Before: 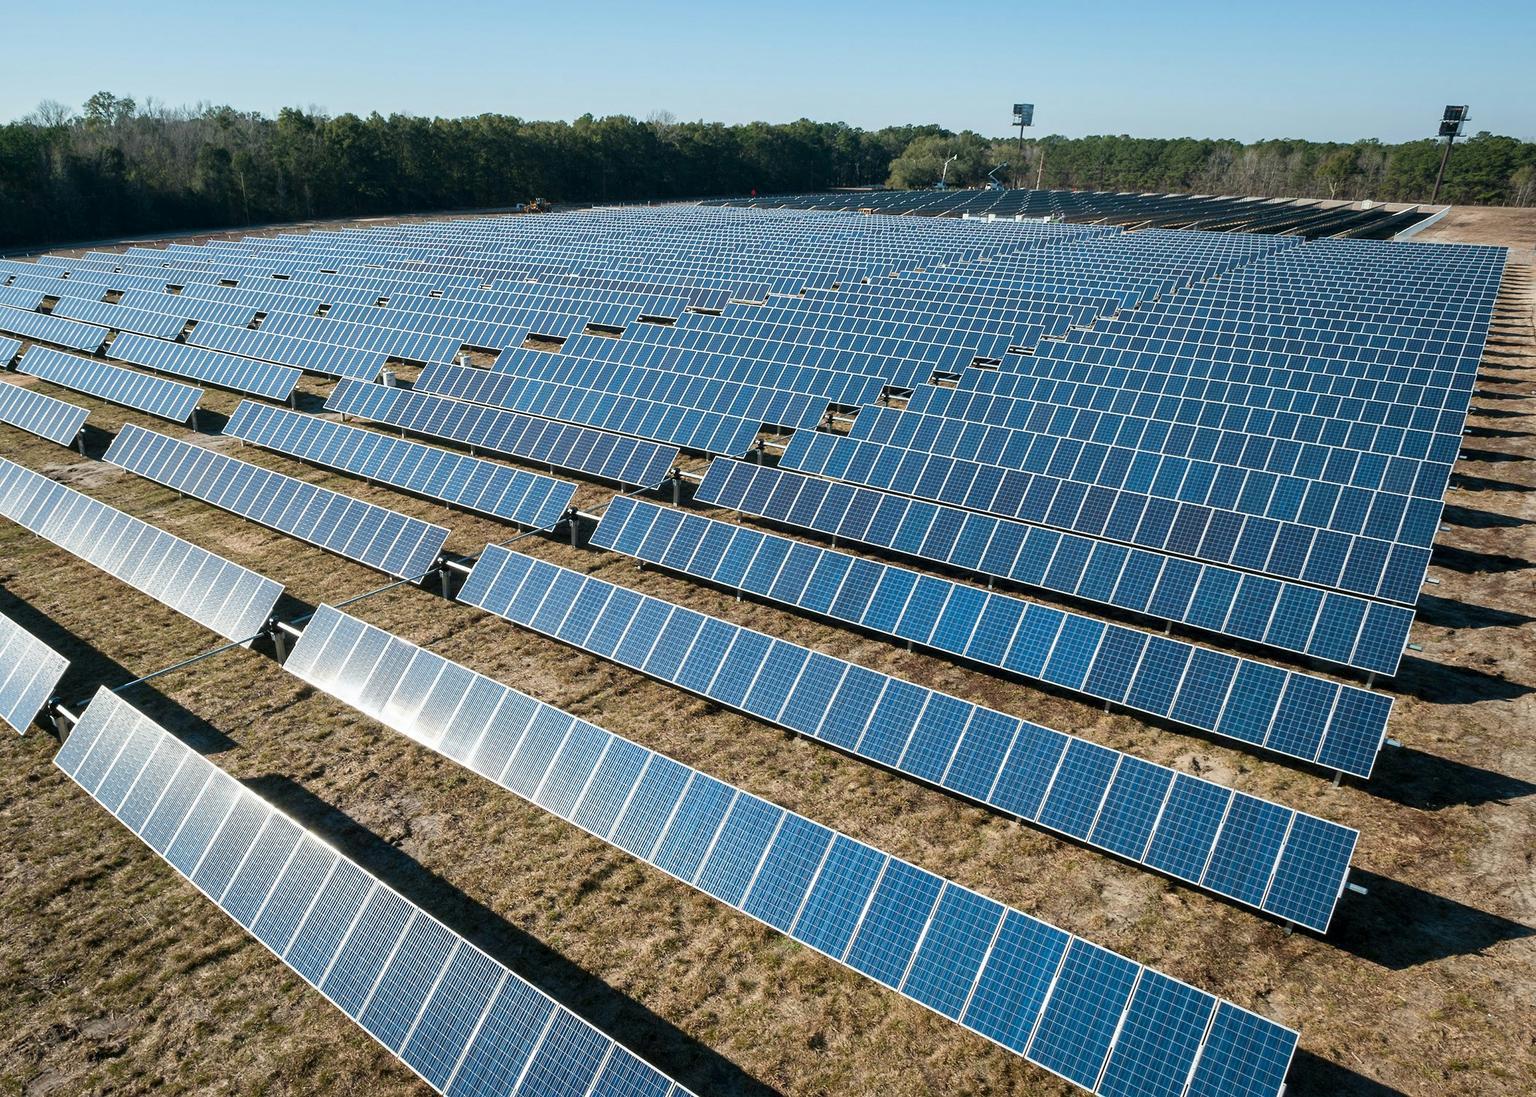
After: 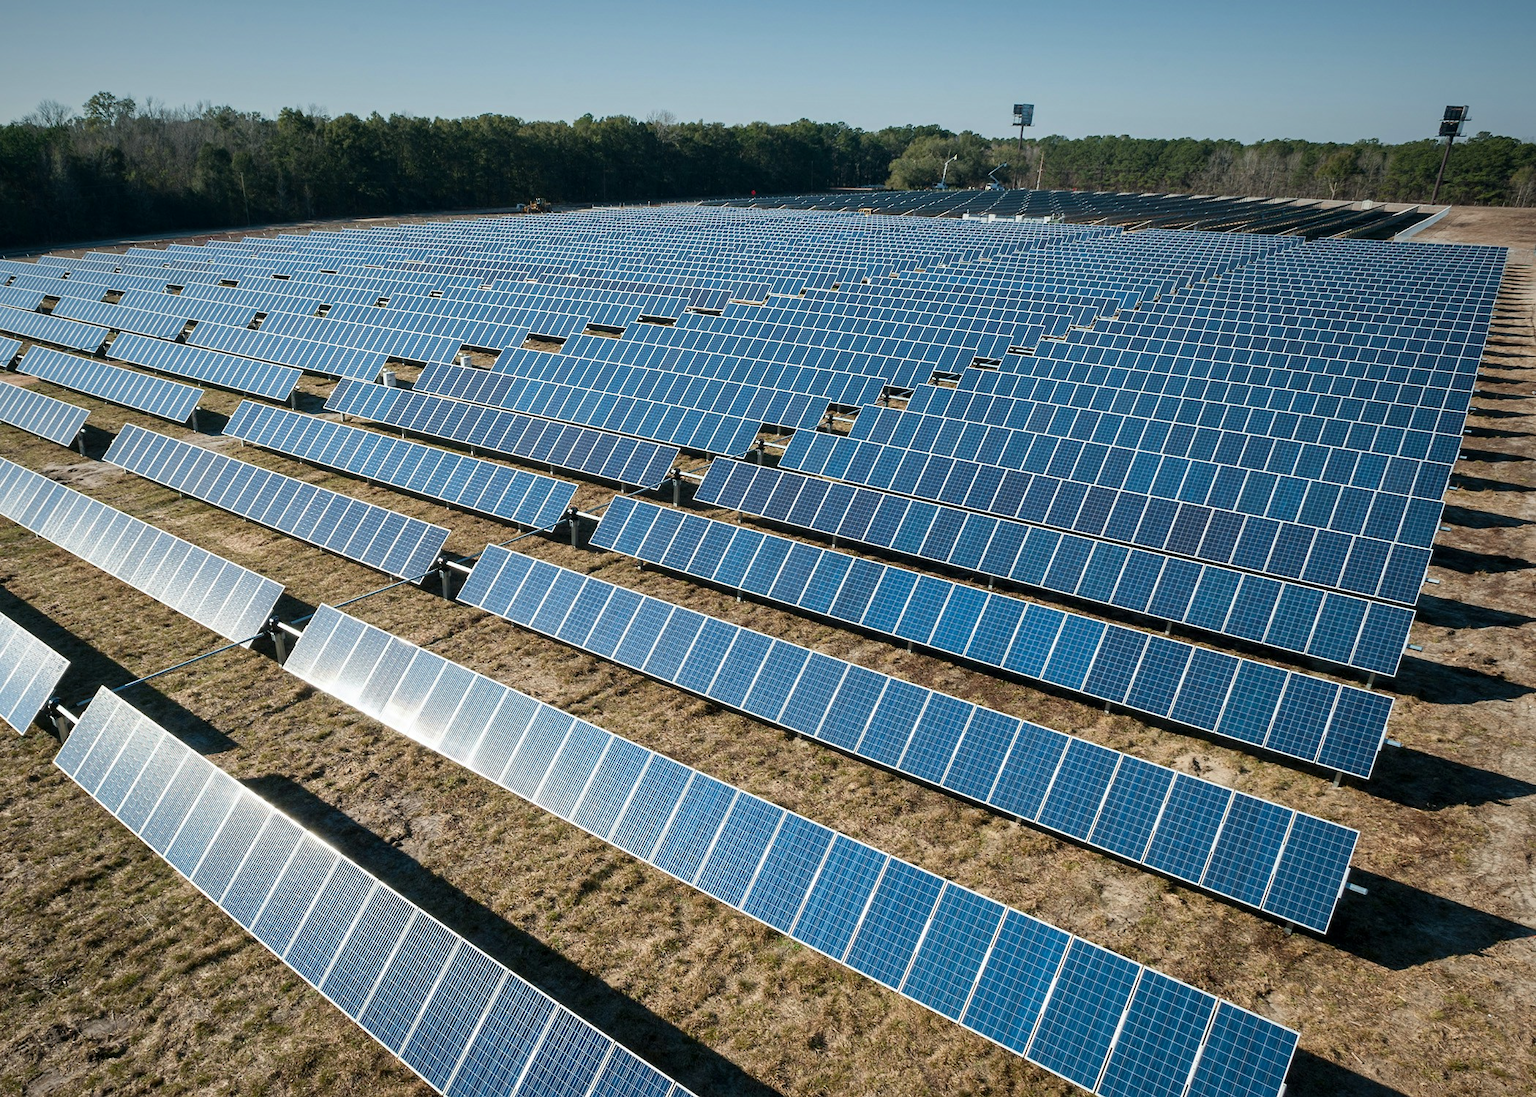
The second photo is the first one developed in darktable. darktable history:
color correction: highlights a* -0.182, highlights b* -0.124
vignetting: fall-off start 97.52%, fall-off radius 100%, brightness -0.574, saturation 0, center (-0.027, 0.404), width/height ratio 1.368, unbound false
white balance: emerald 1
